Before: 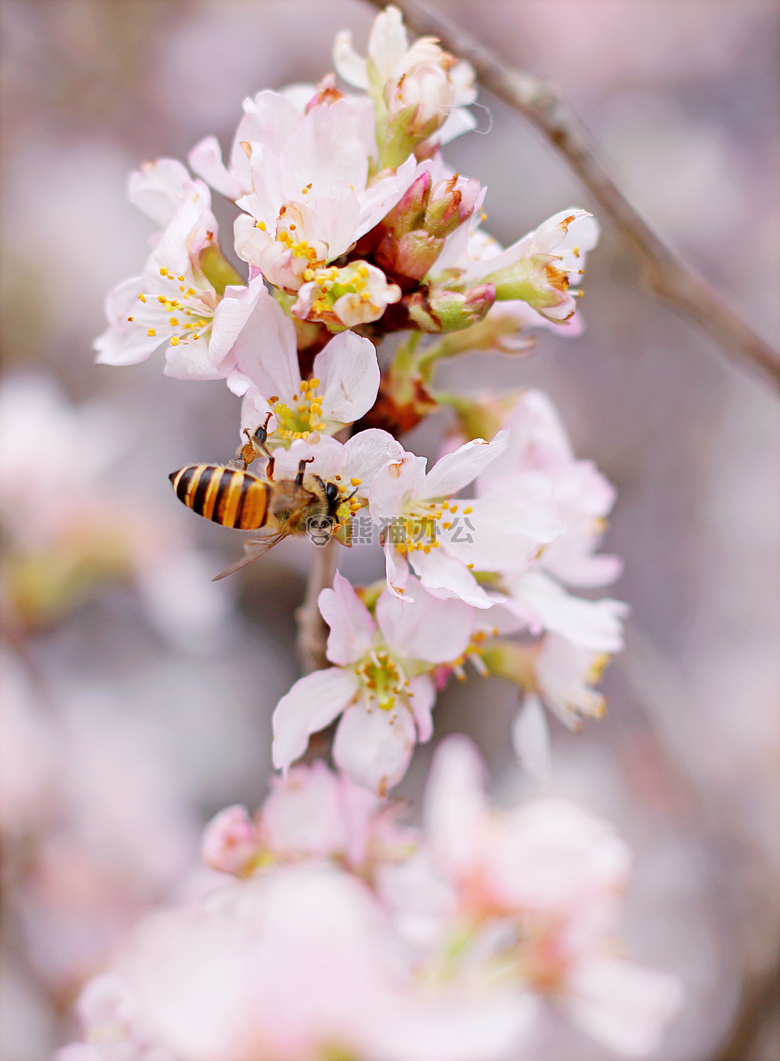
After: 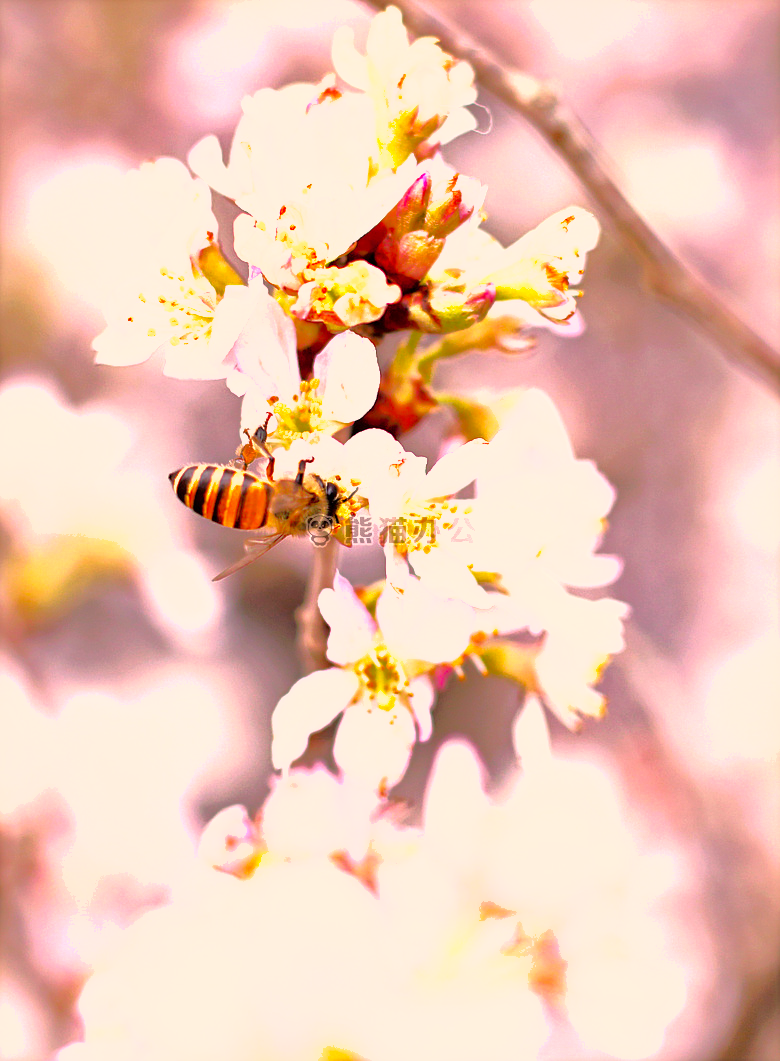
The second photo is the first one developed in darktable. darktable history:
tone equalizer: -8 EV -1.05 EV, -7 EV -0.981 EV, -6 EV -0.853 EV, -5 EV -0.588 EV, -3 EV 0.561 EV, -2 EV 0.862 EV, -1 EV 0.997 EV, +0 EV 1.07 EV
shadows and highlights: on, module defaults
color correction: highlights a* 17.51, highlights b* 18.89
